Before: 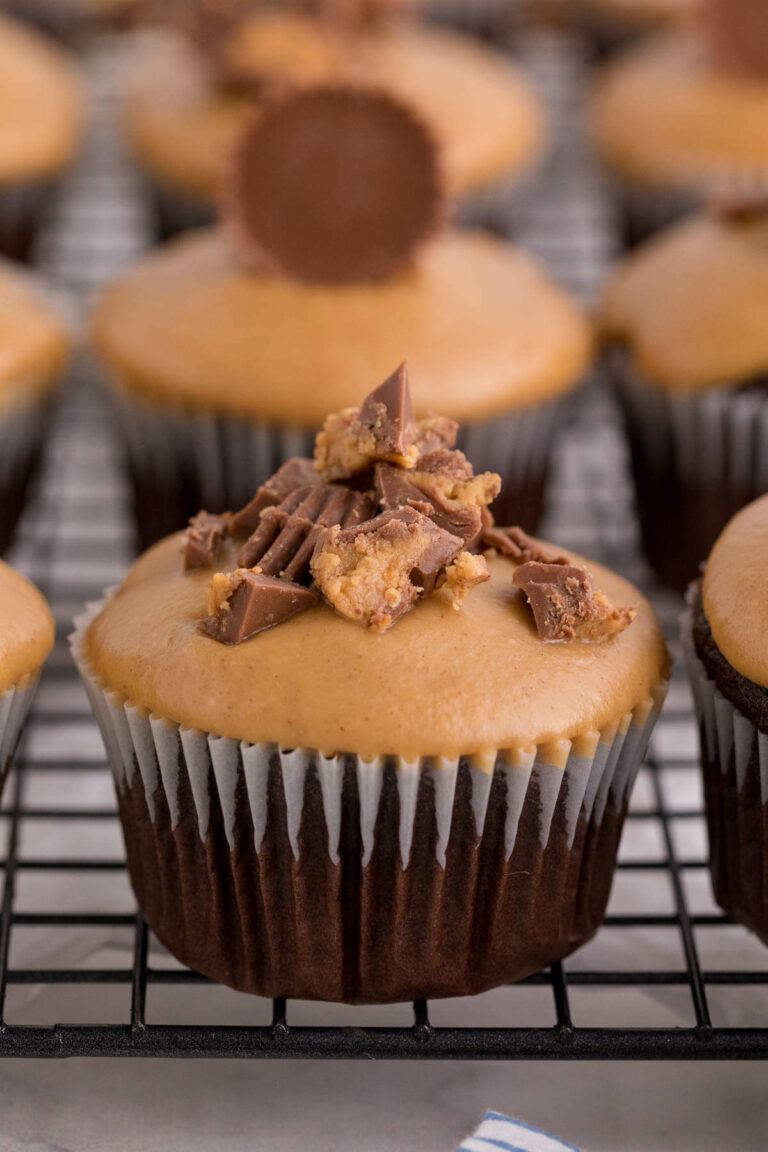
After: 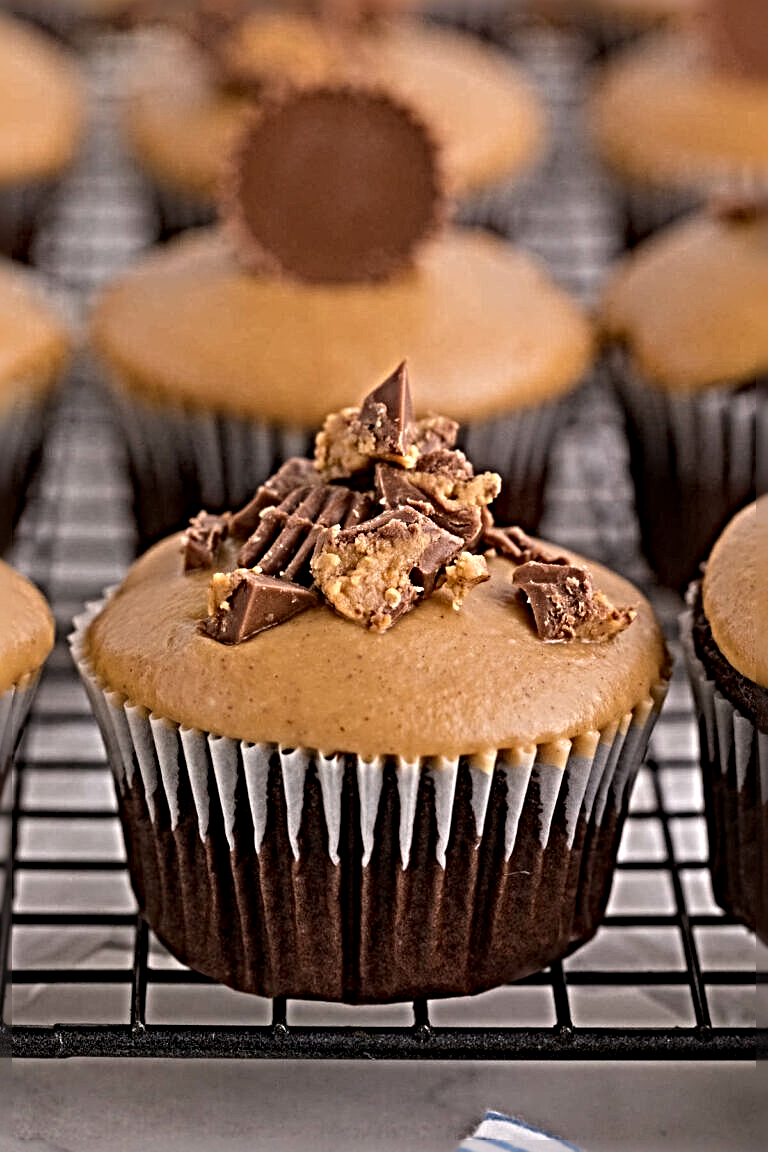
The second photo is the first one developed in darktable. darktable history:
sharpen: radius 6.258, amount 1.792, threshold 0.144
